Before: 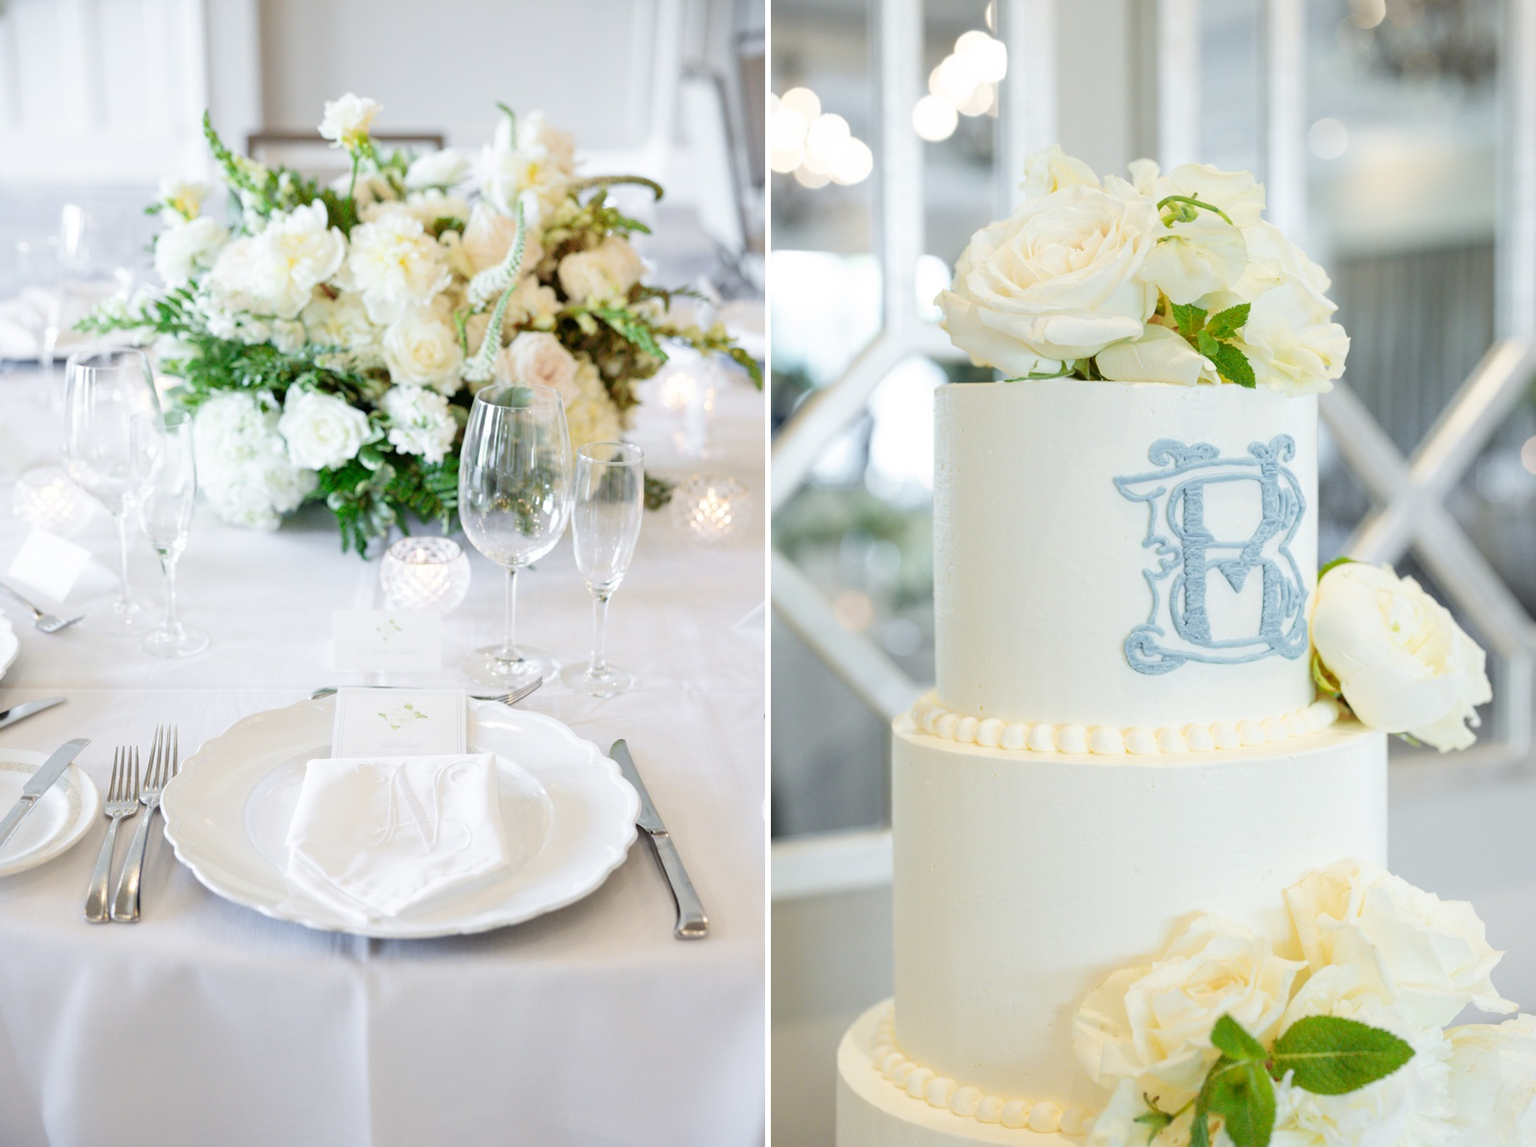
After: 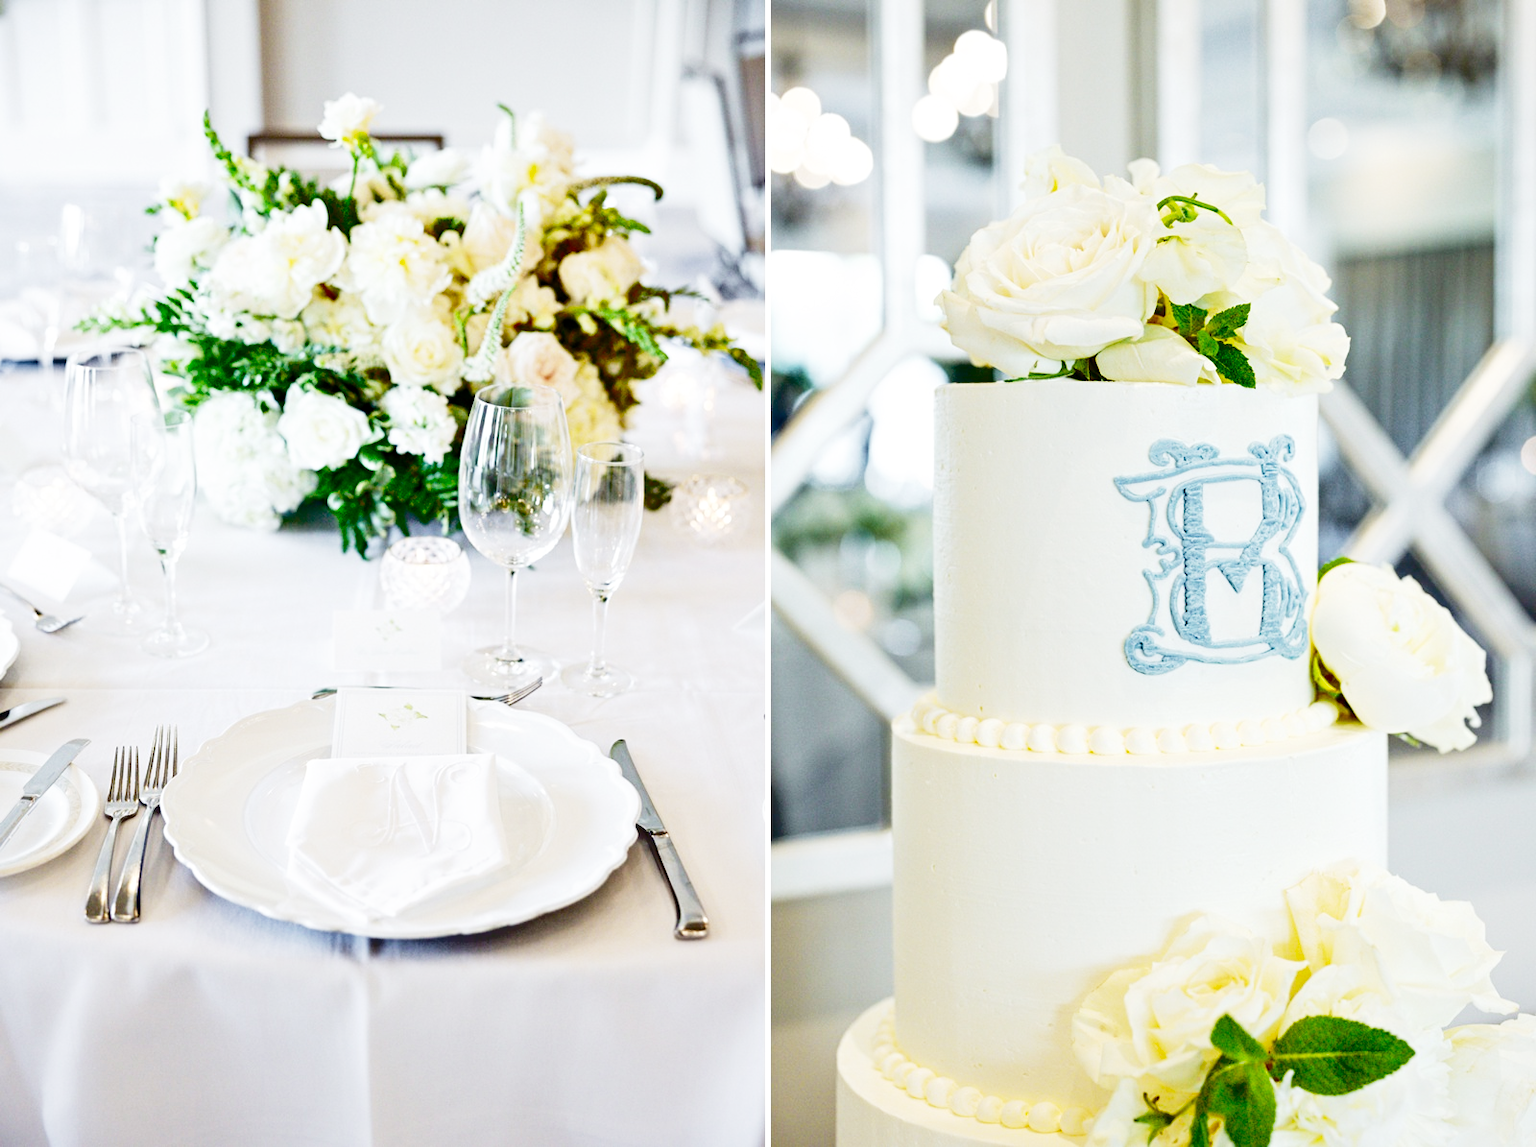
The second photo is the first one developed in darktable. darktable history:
shadows and highlights: soften with gaussian
base curve: curves: ch0 [(0, 0) (0.028, 0.03) (0.121, 0.232) (0.46, 0.748) (0.859, 0.968) (1, 1)], preserve colors none
color balance rgb: shadows lift › chroma 3.012%, shadows lift › hue 281.03°, global offset › hue 170.58°, perceptual saturation grading › global saturation 20%, perceptual saturation grading › highlights -24.773%, perceptual saturation grading › shadows 25.771%, global vibrance 33.56%
contrast equalizer: octaves 7, y [[0.406, 0.494, 0.589, 0.753, 0.877, 0.999], [0.5 ×6], [0.5 ×6], [0 ×6], [0 ×6]], mix 0.14
